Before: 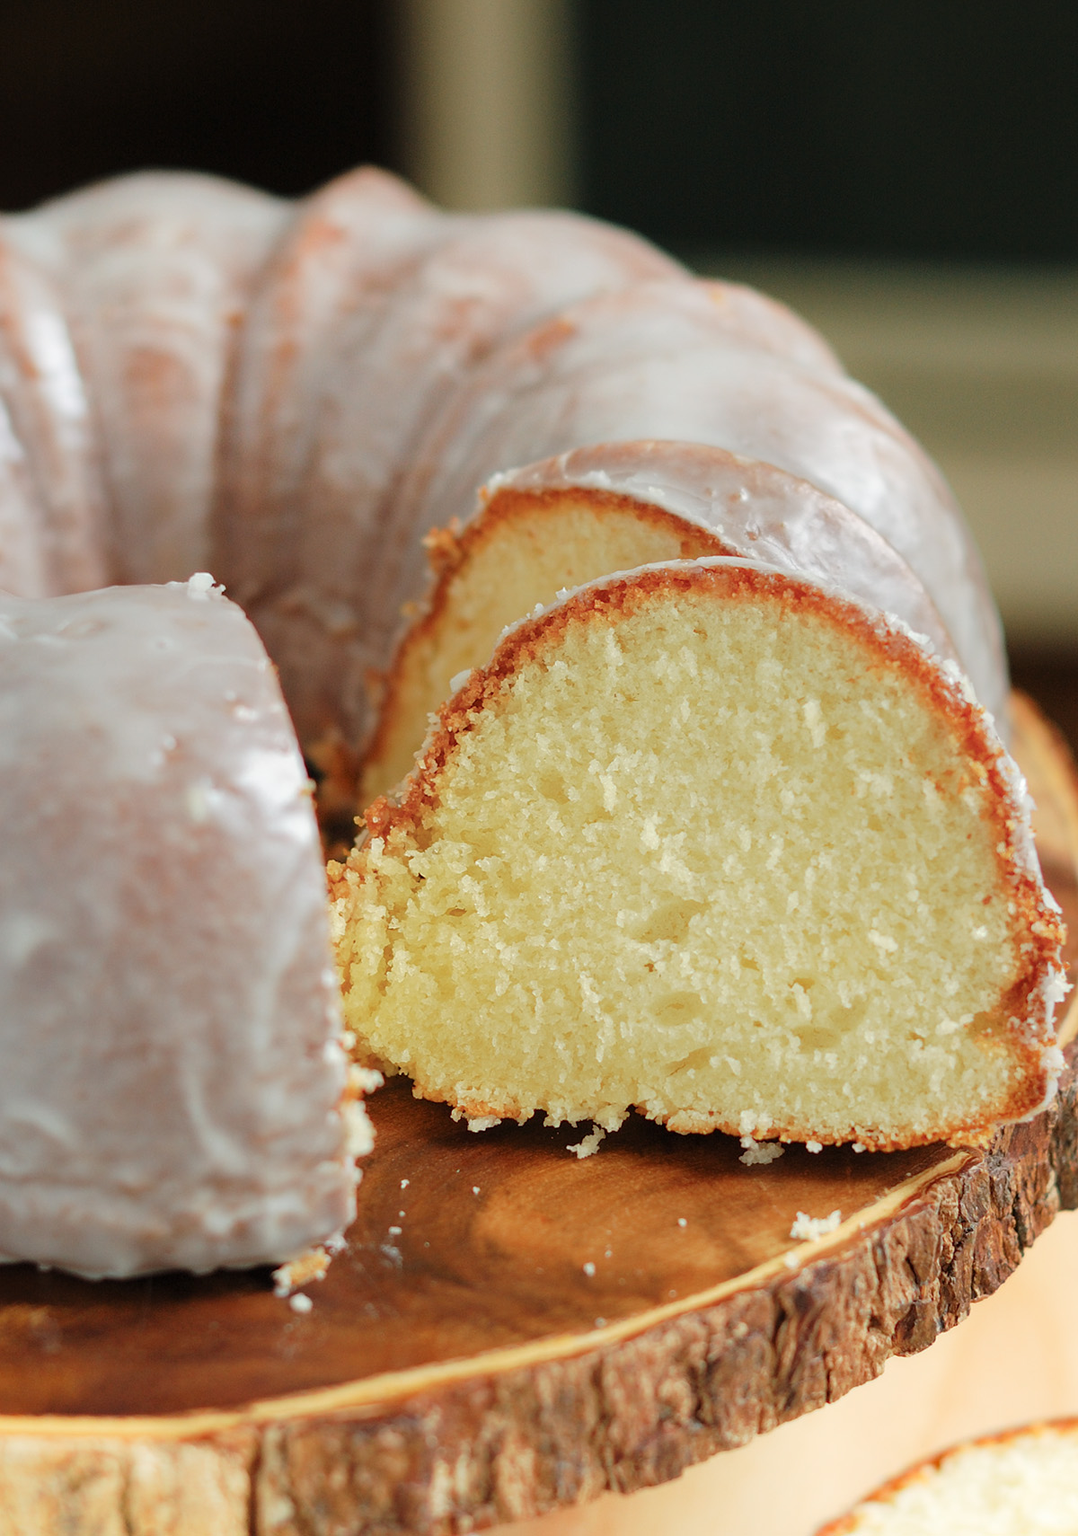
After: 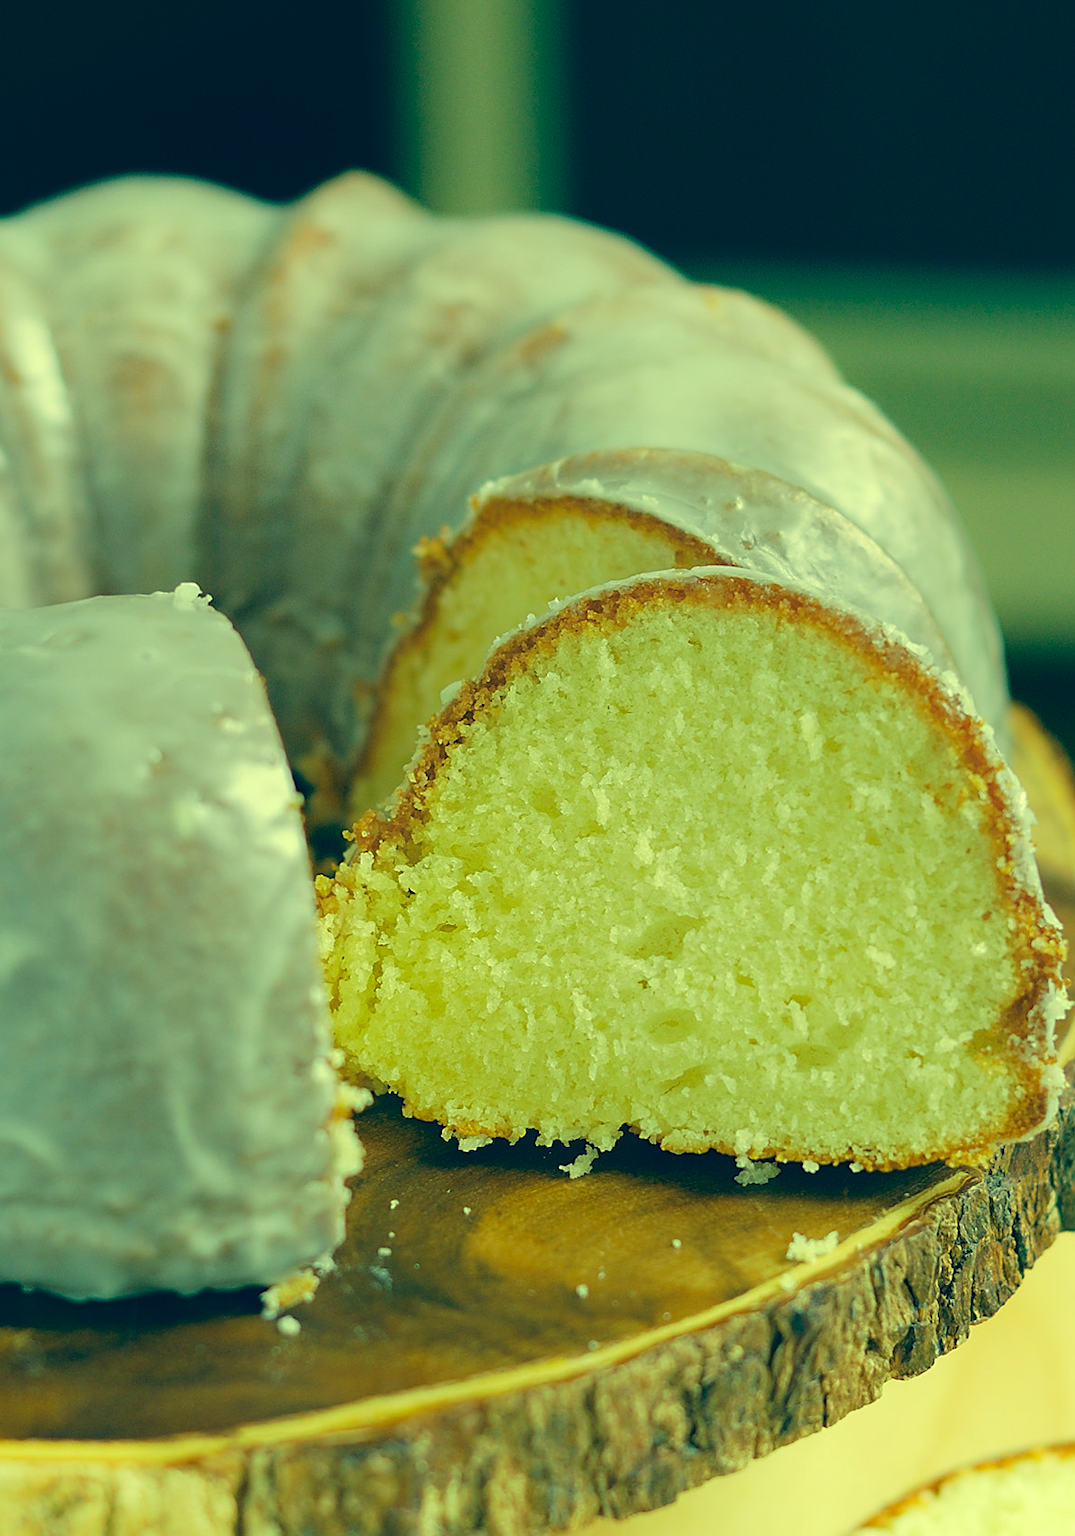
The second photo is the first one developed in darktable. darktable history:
crop: left 1.632%, right 0.283%, bottom 1.663%
color correction: highlights a* -15.2, highlights b* 39.57, shadows a* -39.44, shadows b* -26.57
sharpen: on, module defaults
